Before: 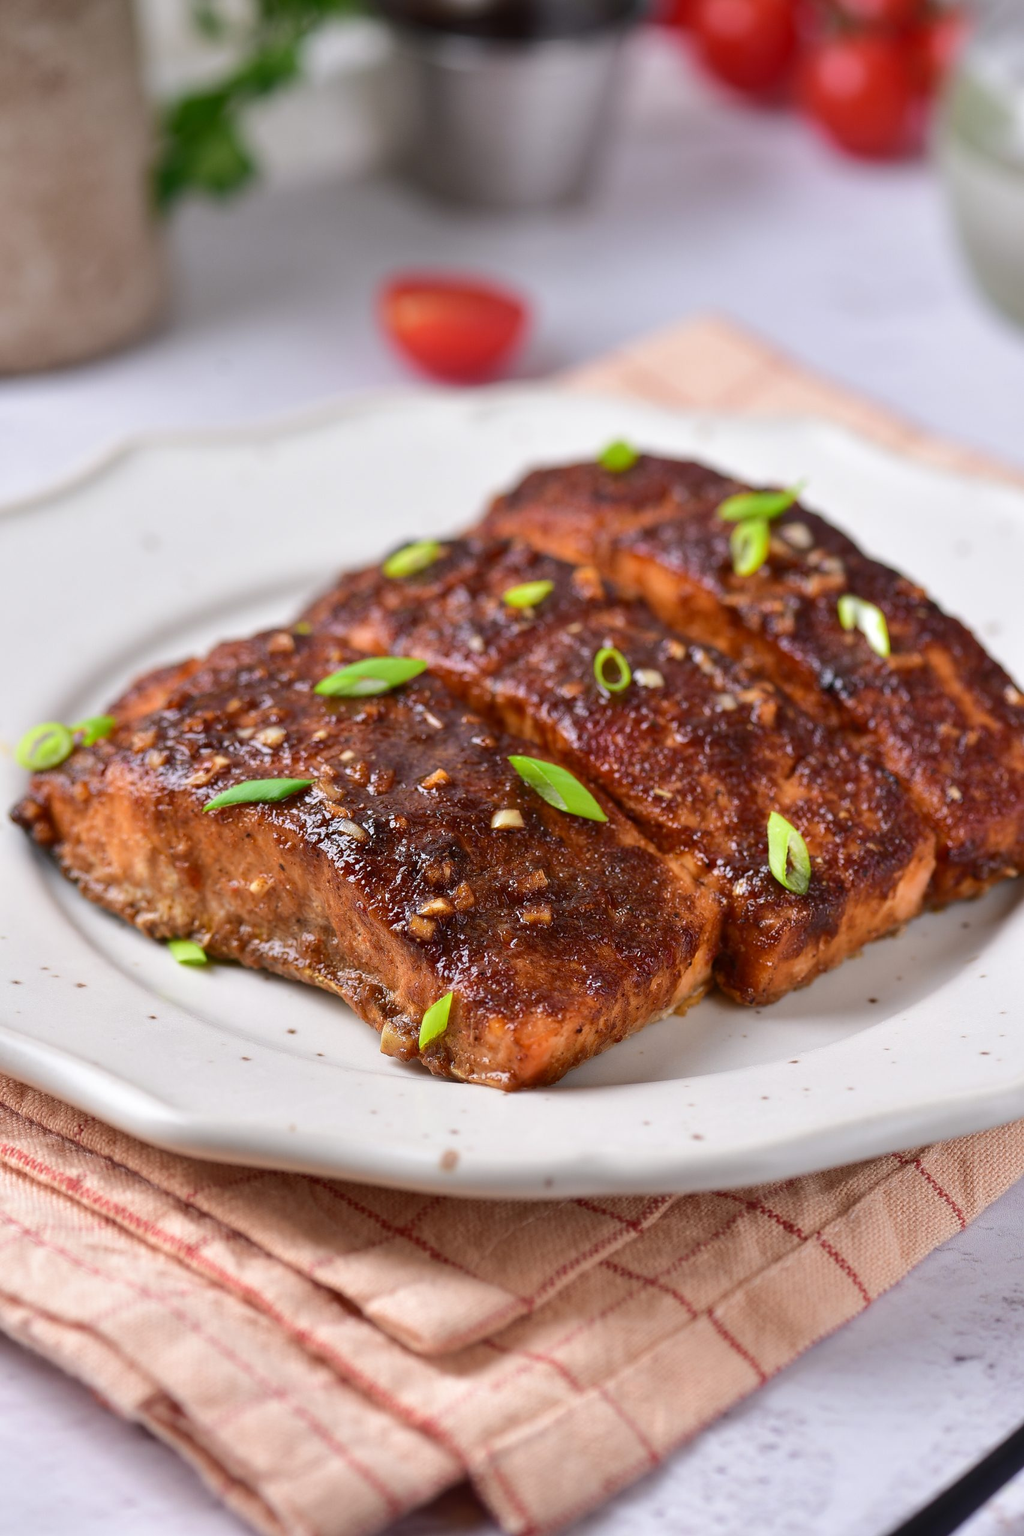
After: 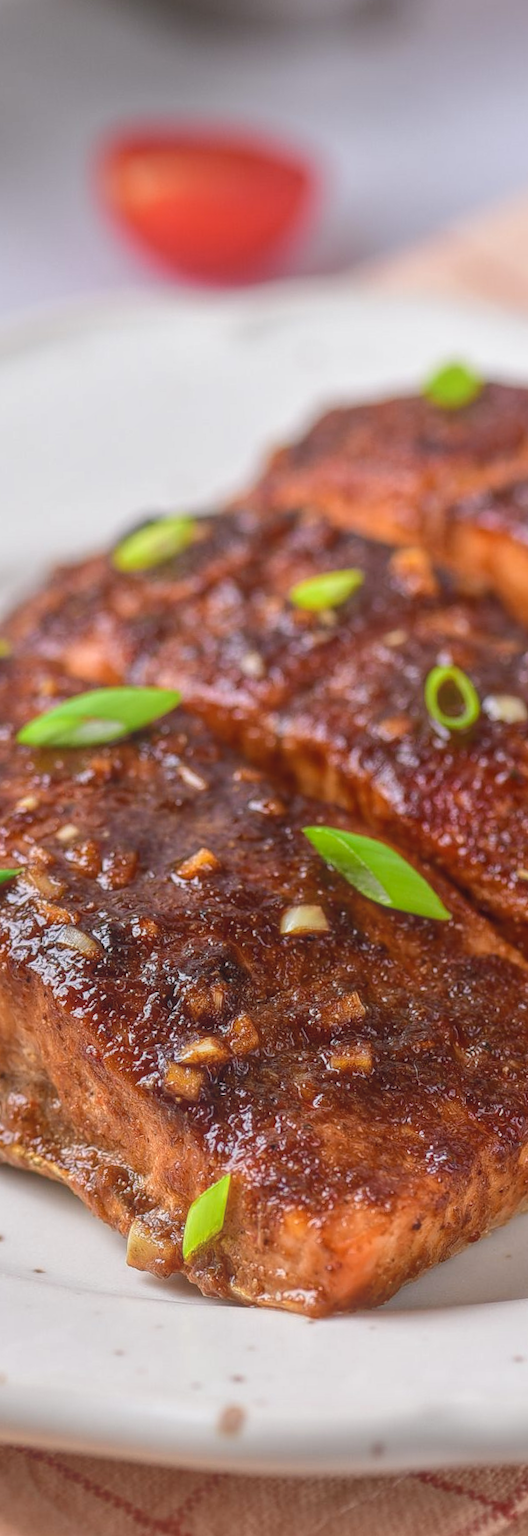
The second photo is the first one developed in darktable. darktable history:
local contrast: highlights 73%, shadows 15%, midtone range 0.197
rotate and perspective: rotation -1.42°, crop left 0.016, crop right 0.984, crop top 0.035, crop bottom 0.965
crop and rotate: left 29.476%, top 10.214%, right 35.32%, bottom 17.333%
